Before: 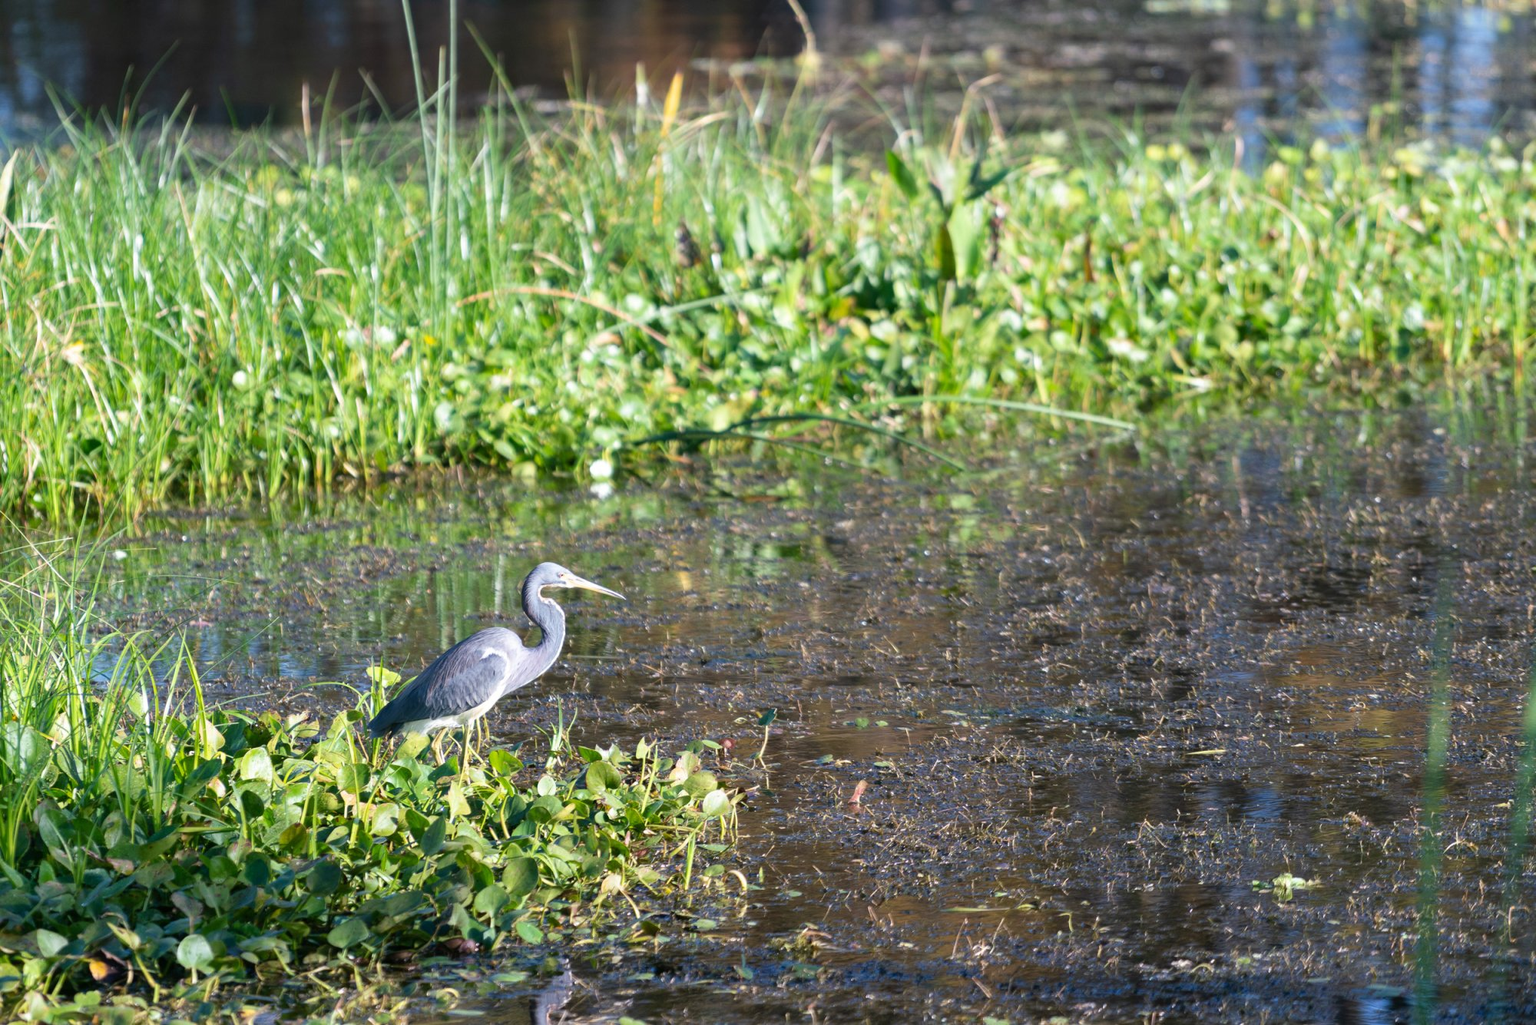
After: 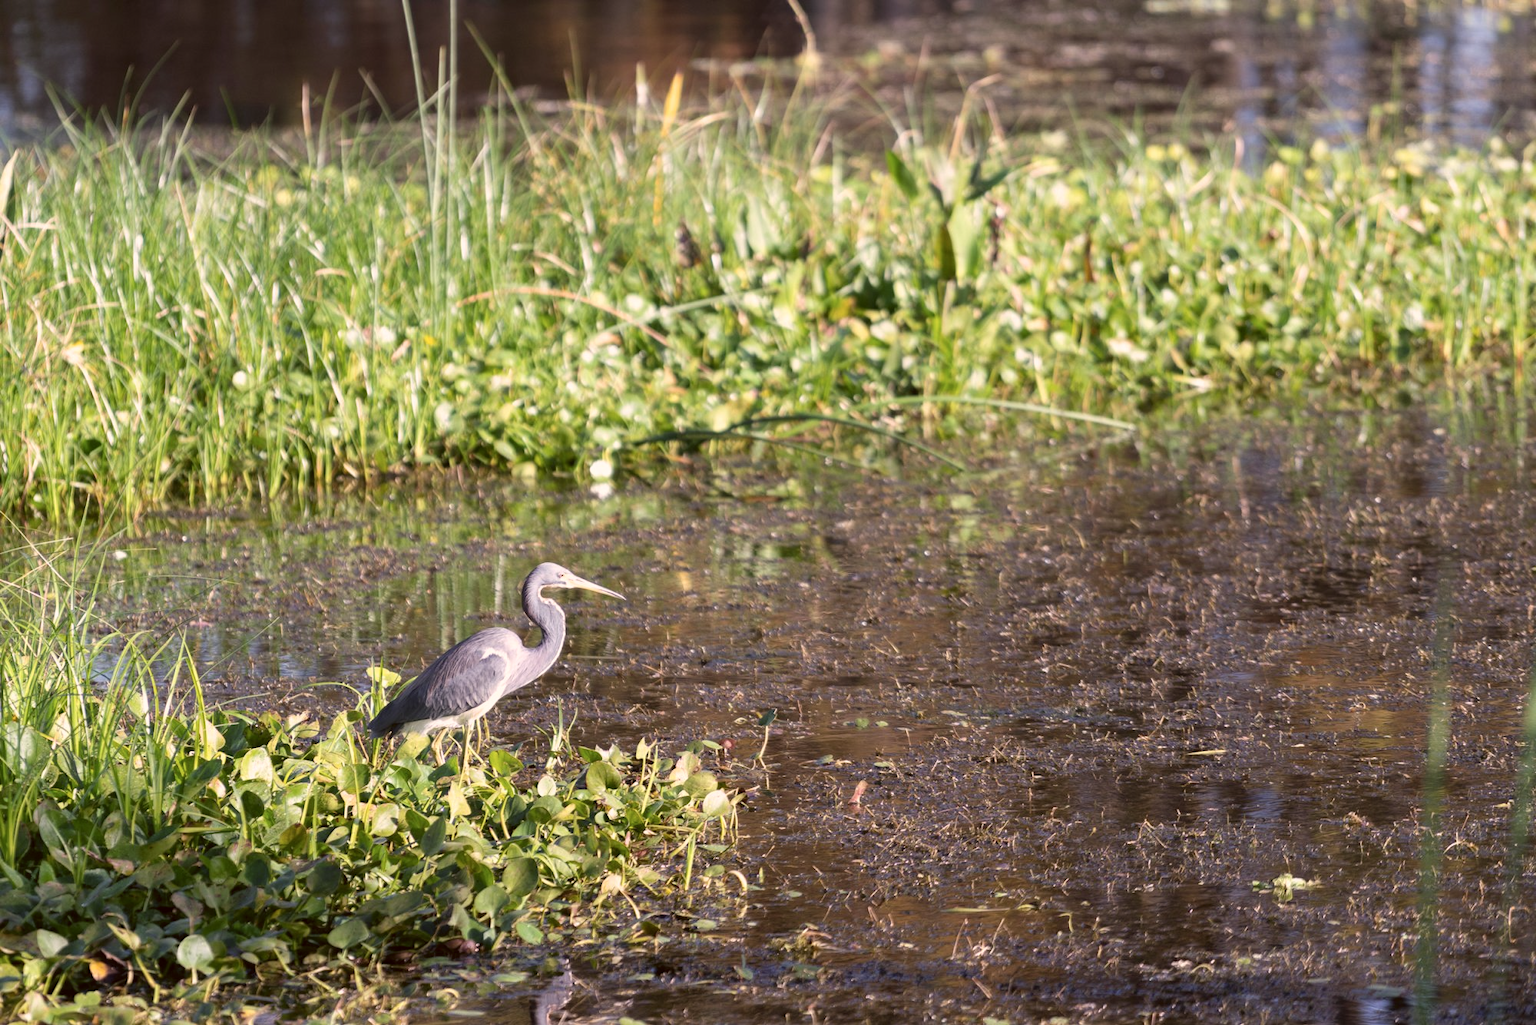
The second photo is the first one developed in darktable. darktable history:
color correction: highlights a* 10.25, highlights b* 9.74, shadows a* 7.91, shadows b* 8.04, saturation 0.8
